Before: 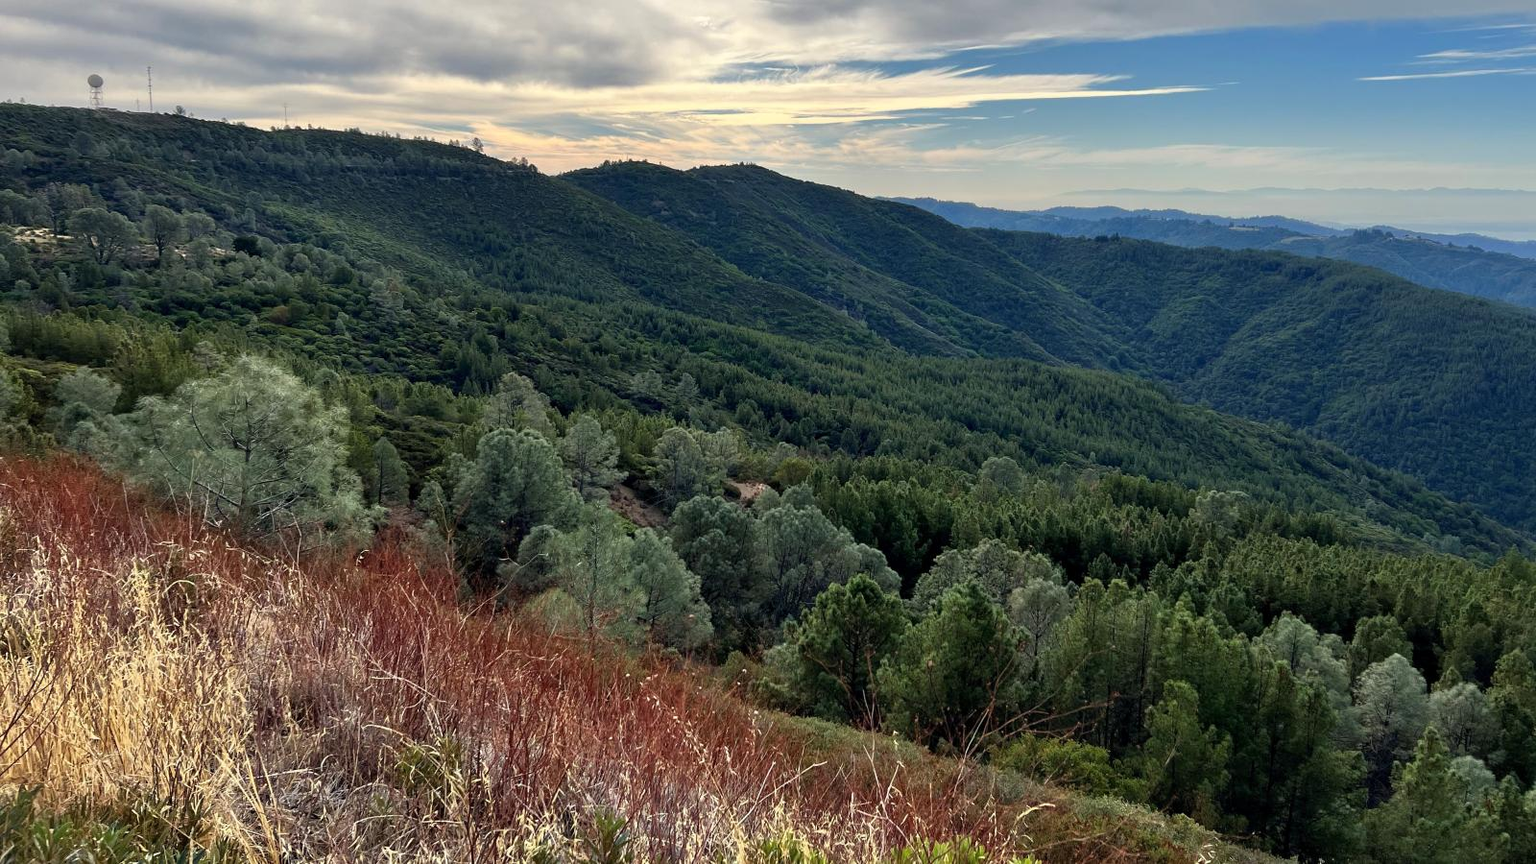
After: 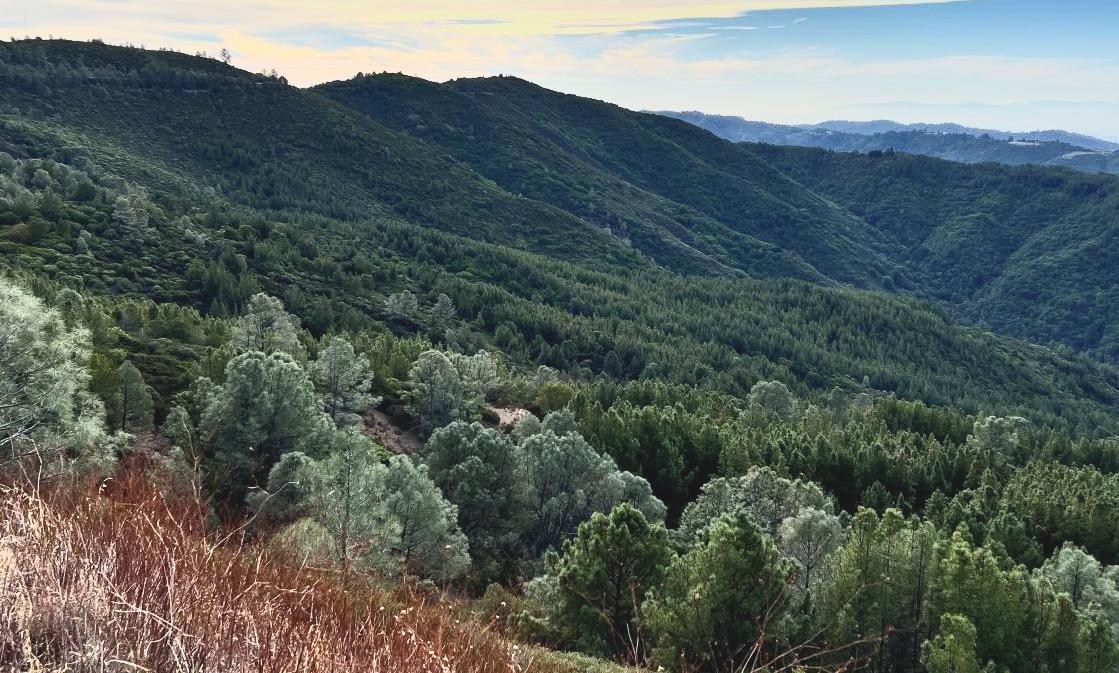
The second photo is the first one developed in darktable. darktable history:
crop and rotate: left 17.046%, top 10.659%, right 12.989%, bottom 14.553%
white balance: red 0.974, blue 1.044
contrast brightness saturation: contrast 0.57, brightness 0.57, saturation -0.34
contrast equalizer: octaves 7, y [[0.6 ×6], [0.55 ×6], [0 ×6], [0 ×6], [0 ×6]], mix -0.3
shadows and highlights: white point adjustment -3.64, highlights -63.34, highlights color adjustment 42%, soften with gaussian
color balance rgb: linear chroma grading › global chroma 15%, perceptual saturation grading › global saturation 30%
